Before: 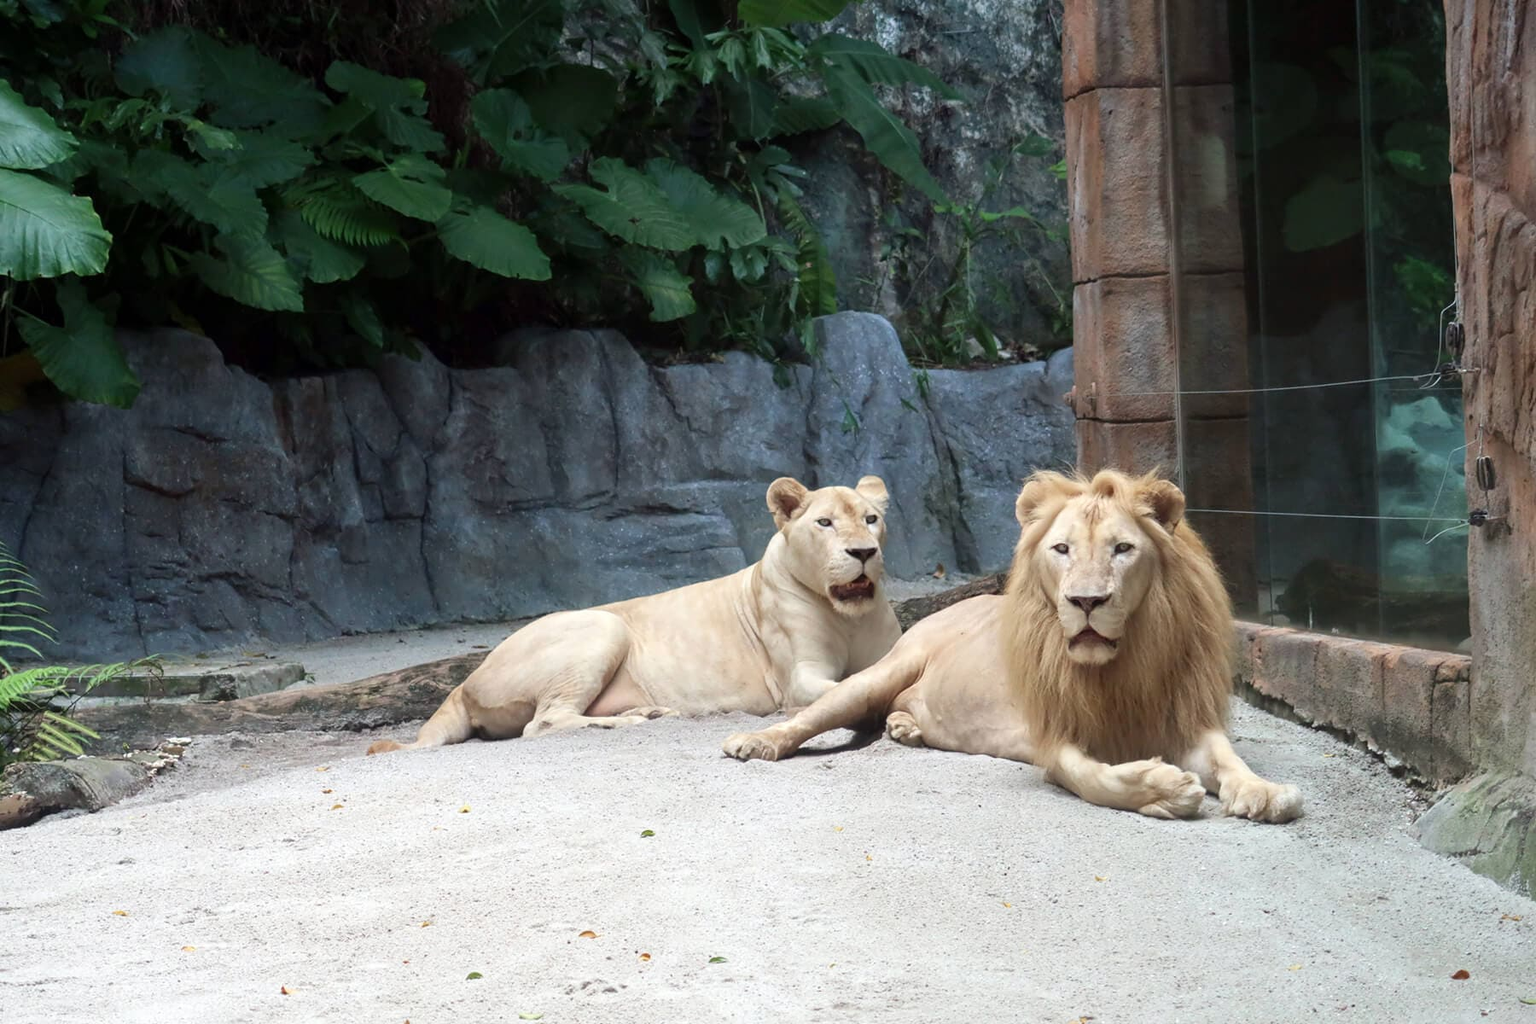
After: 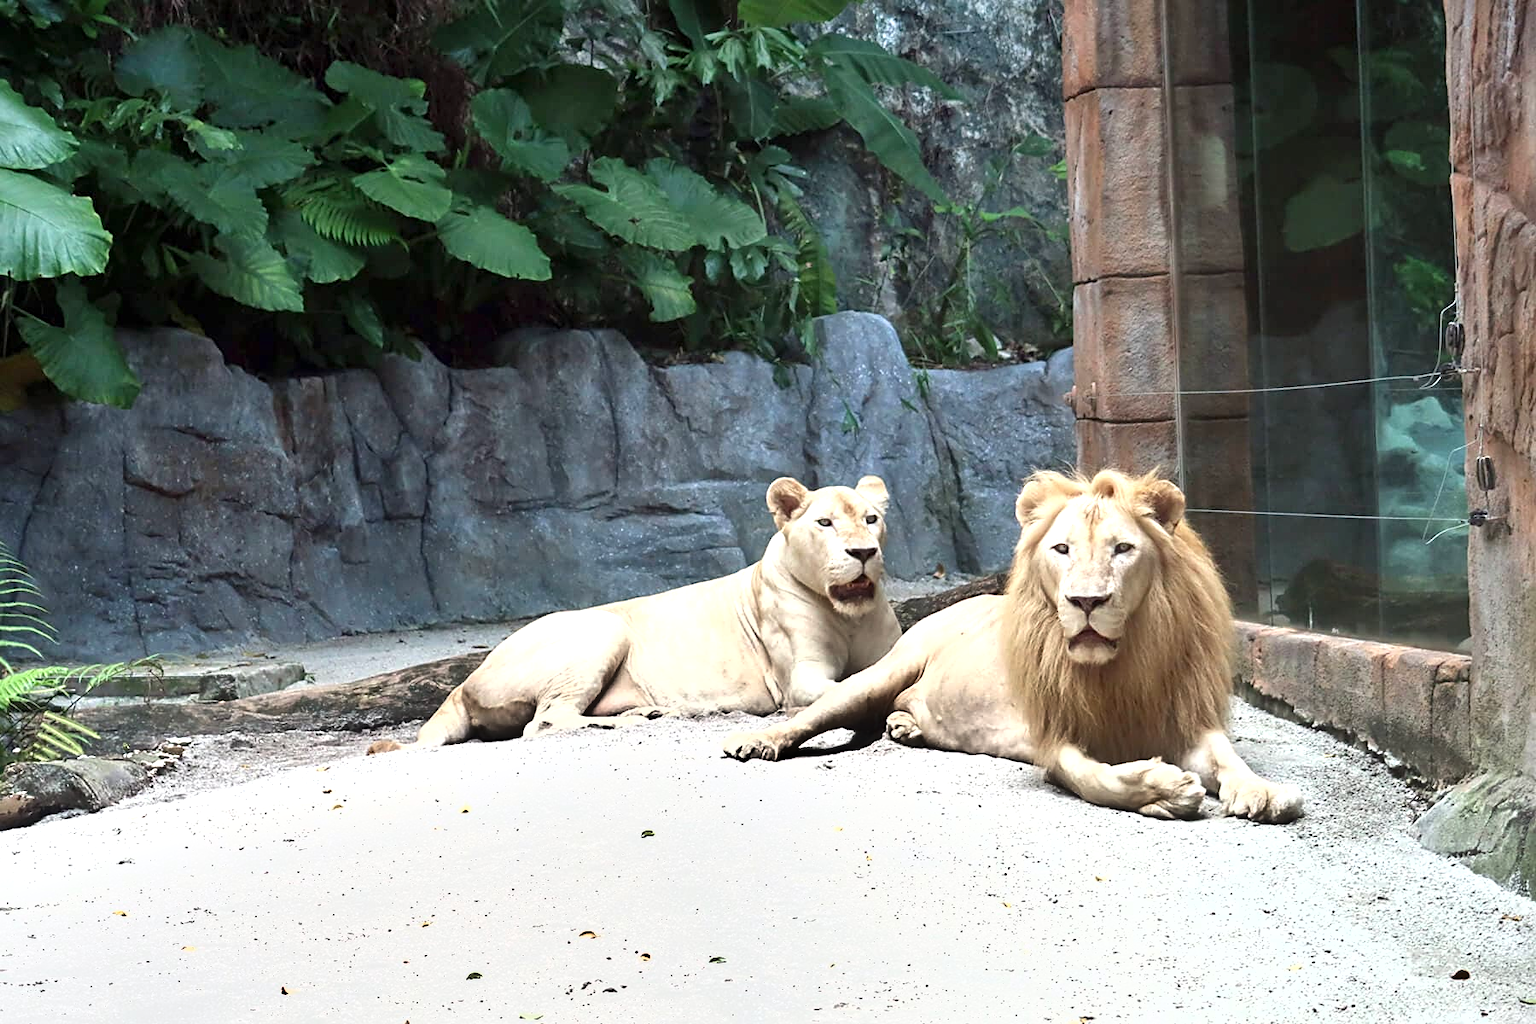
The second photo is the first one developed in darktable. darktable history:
sharpen: radius 2.521, amount 0.326
shadows and highlights: shadows 43.87, white point adjustment -1.45, highlights color adjustment 0.705%, soften with gaussian
exposure: exposure 0.779 EV, compensate highlight preservation false
